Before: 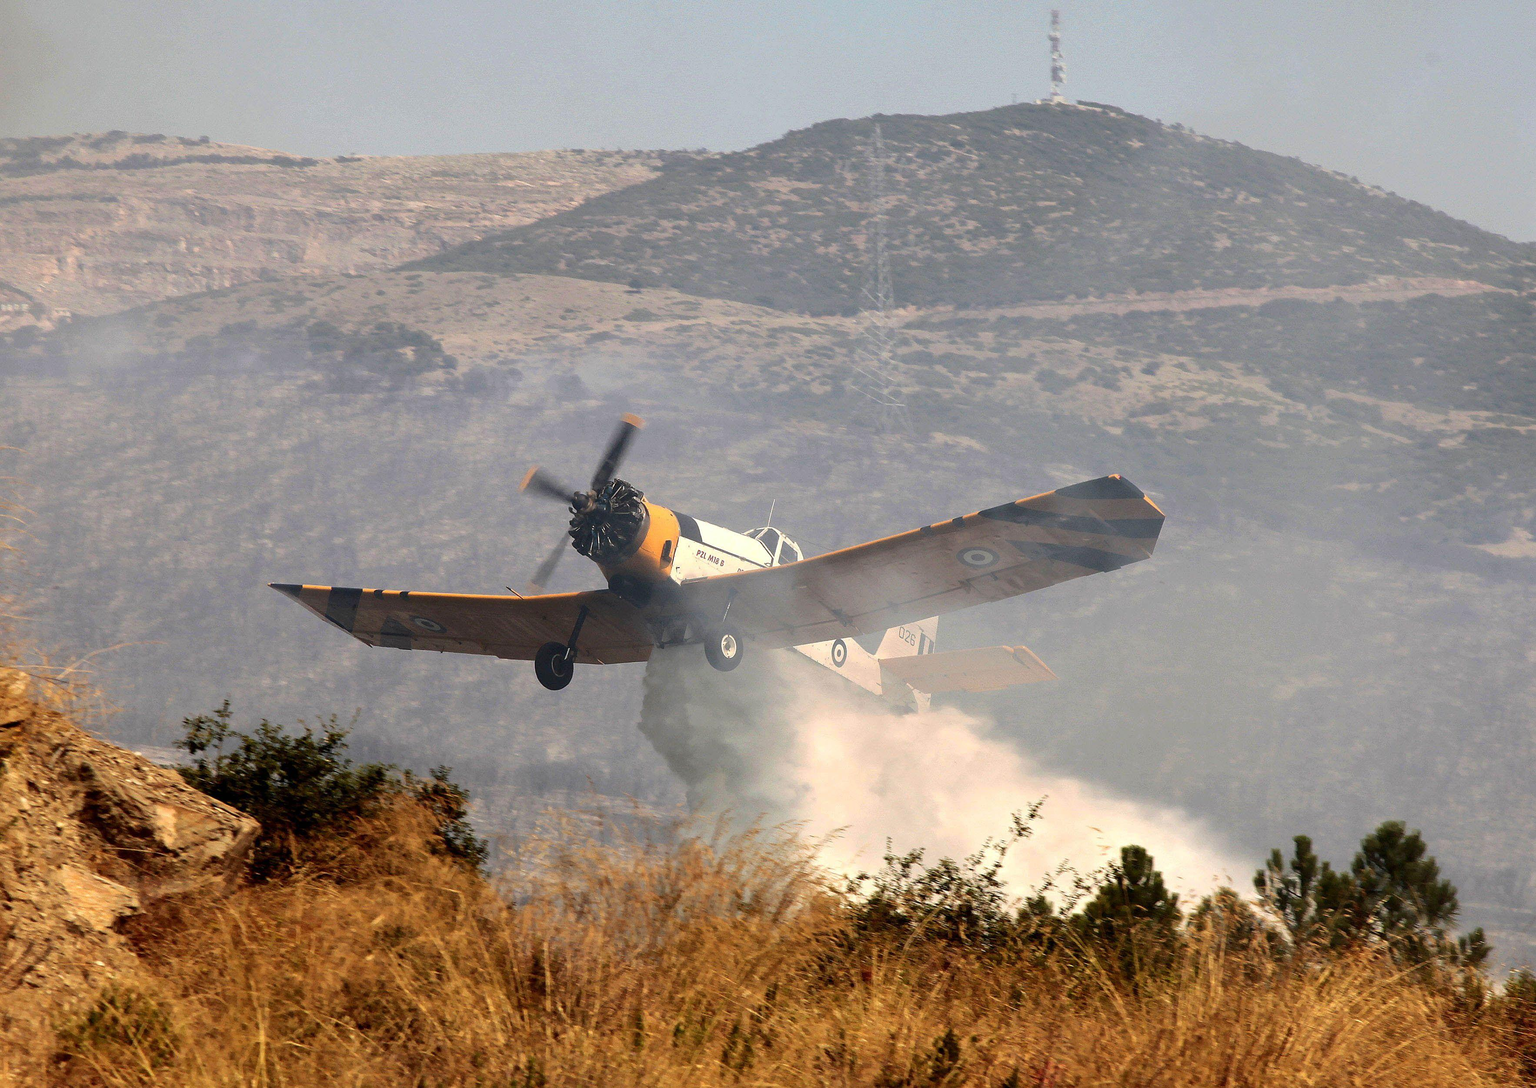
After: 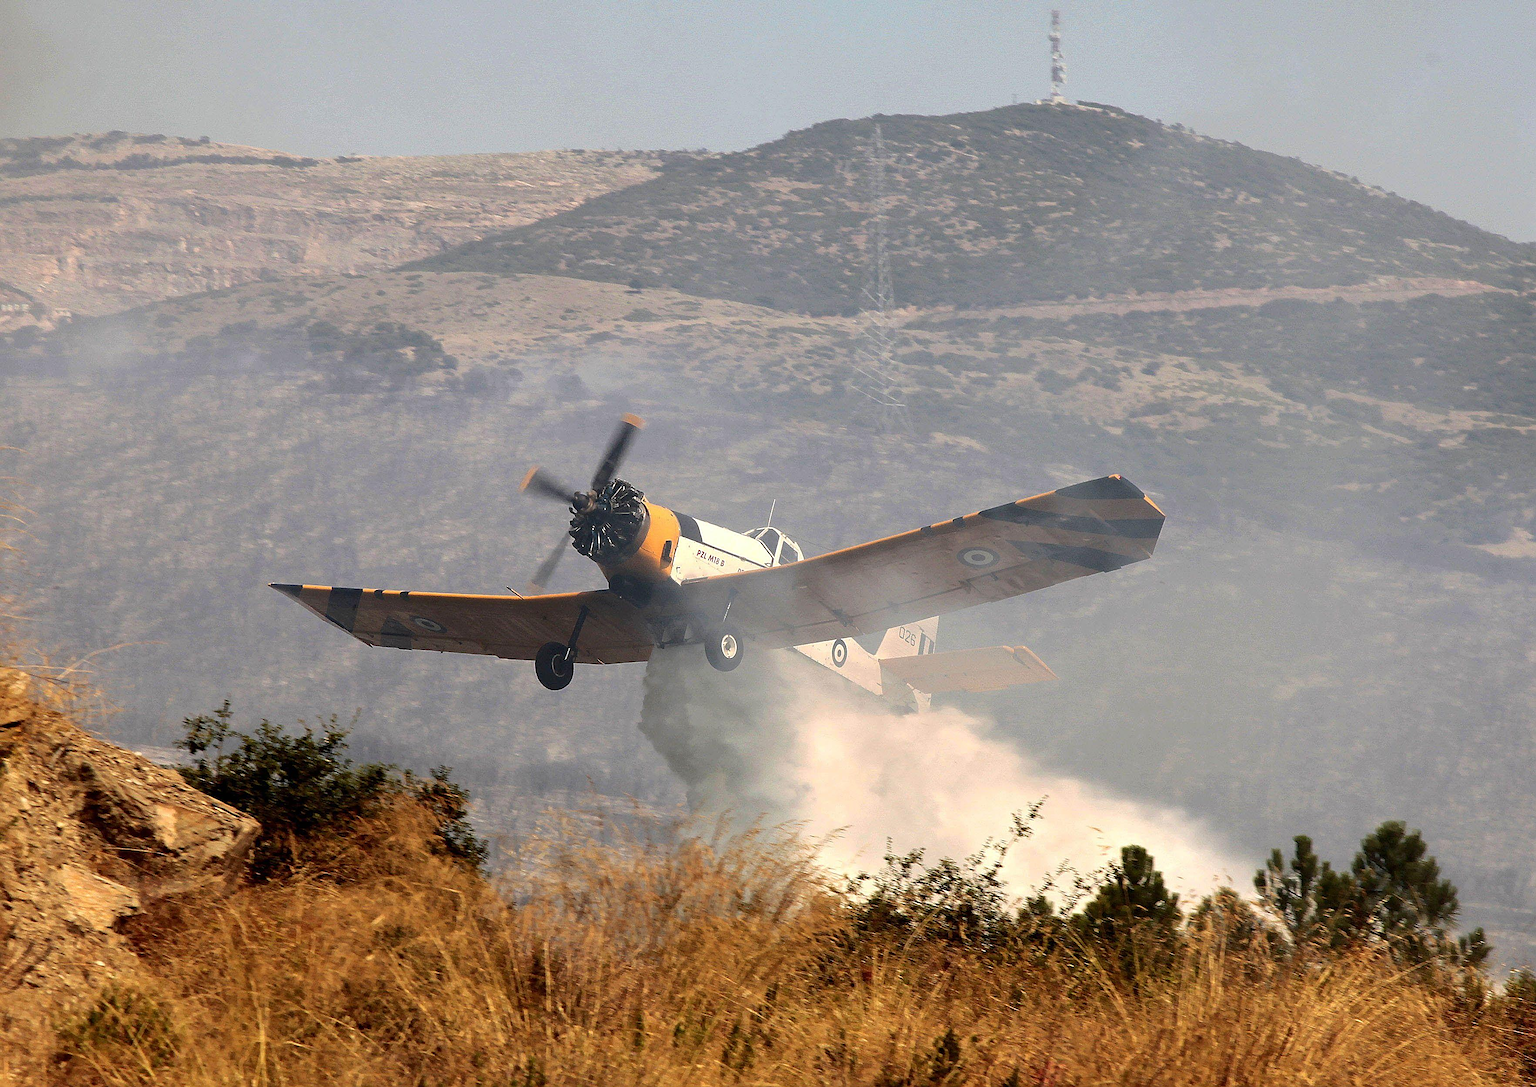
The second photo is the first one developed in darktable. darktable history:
sharpen: amount 0.466
